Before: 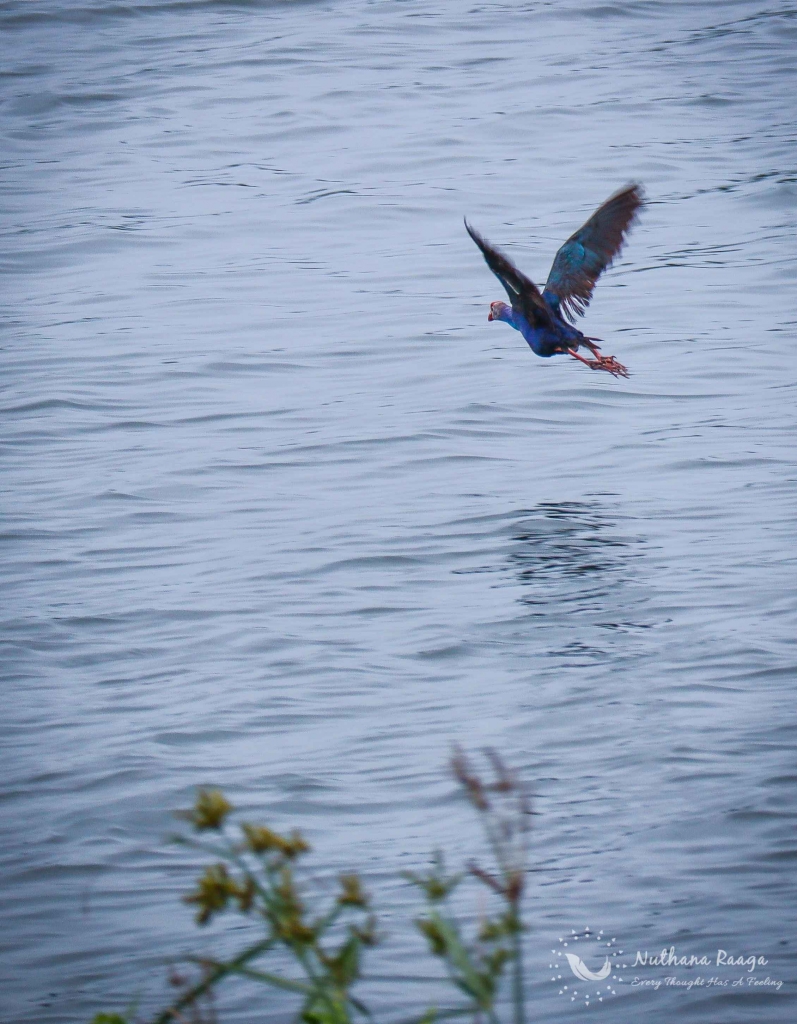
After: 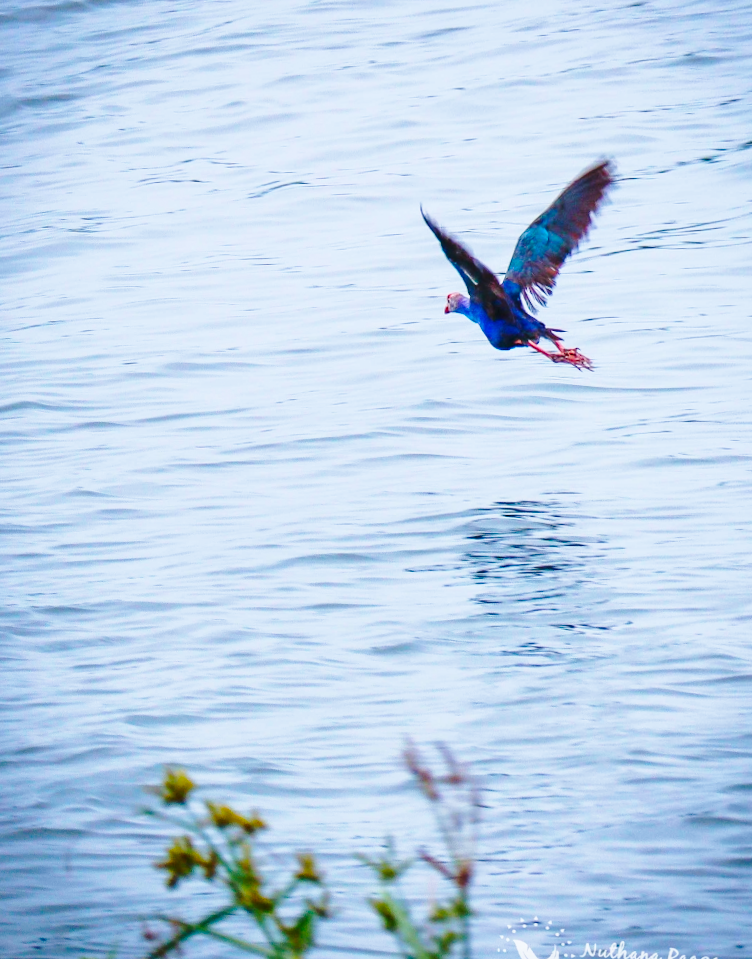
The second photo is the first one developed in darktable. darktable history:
color balance rgb: linear chroma grading › global chroma 15%, perceptual saturation grading › global saturation 30%
rotate and perspective: rotation 0.062°, lens shift (vertical) 0.115, lens shift (horizontal) -0.133, crop left 0.047, crop right 0.94, crop top 0.061, crop bottom 0.94
base curve: curves: ch0 [(0, 0) (0.032, 0.037) (0.105, 0.228) (0.435, 0.76) (0.856, 0.983) (1, 1)], preserve colors none
